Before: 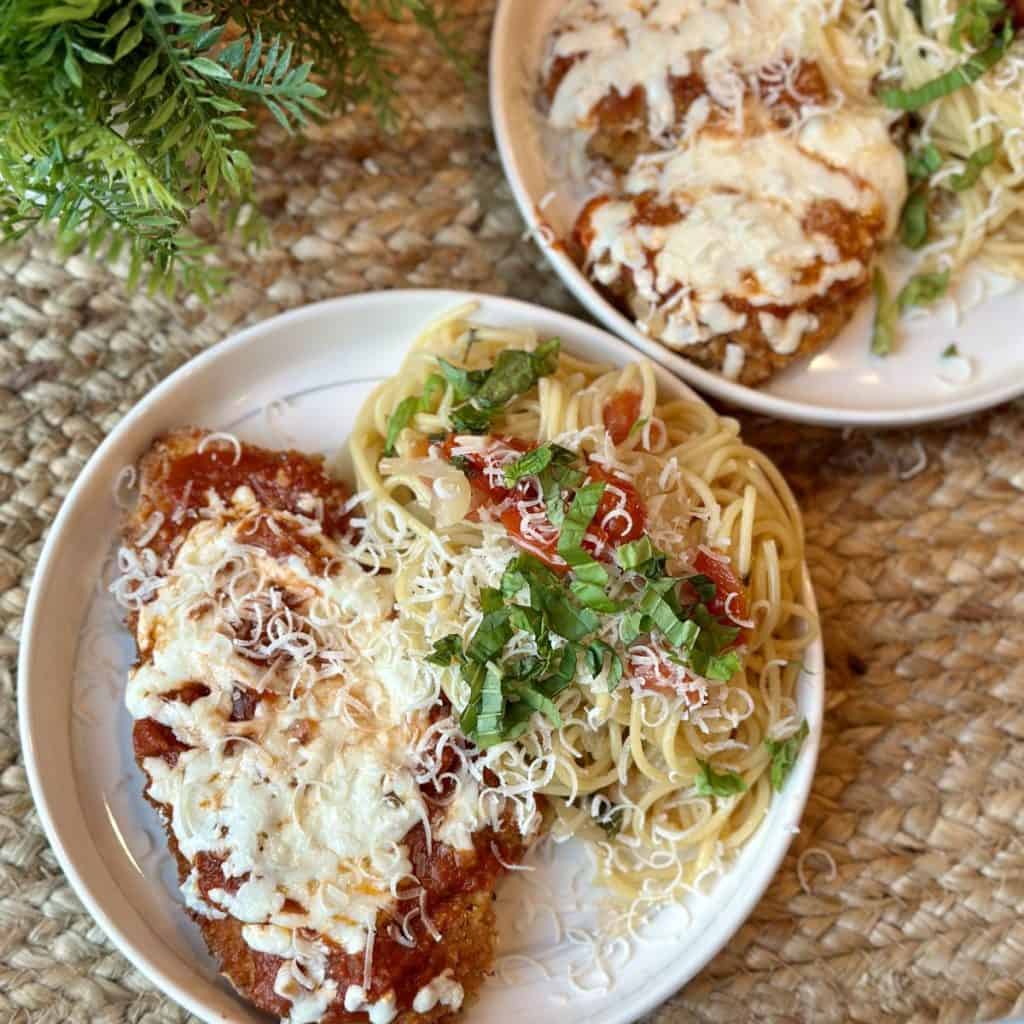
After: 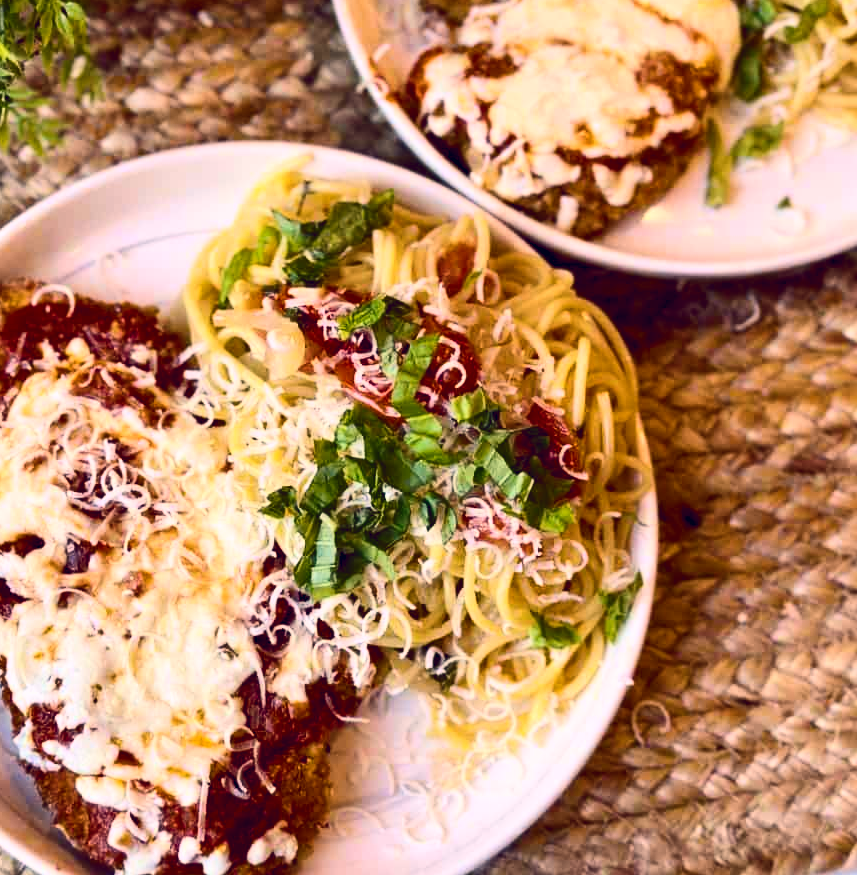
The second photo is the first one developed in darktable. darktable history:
crop: left 16.3%, top 14.501%
color balance rgb: global offset › chroma 0.275%, global offset › hue 318°, perceptual saturation grading › global saturation 41.288%, global vibrance 40.801%
color correction: highlights a* 14.2, highlights b* 6.06, shadows a* -5.8, shadows b* -15.62, saturation 0.852
contrast brightness saturation: contrast 0.298
